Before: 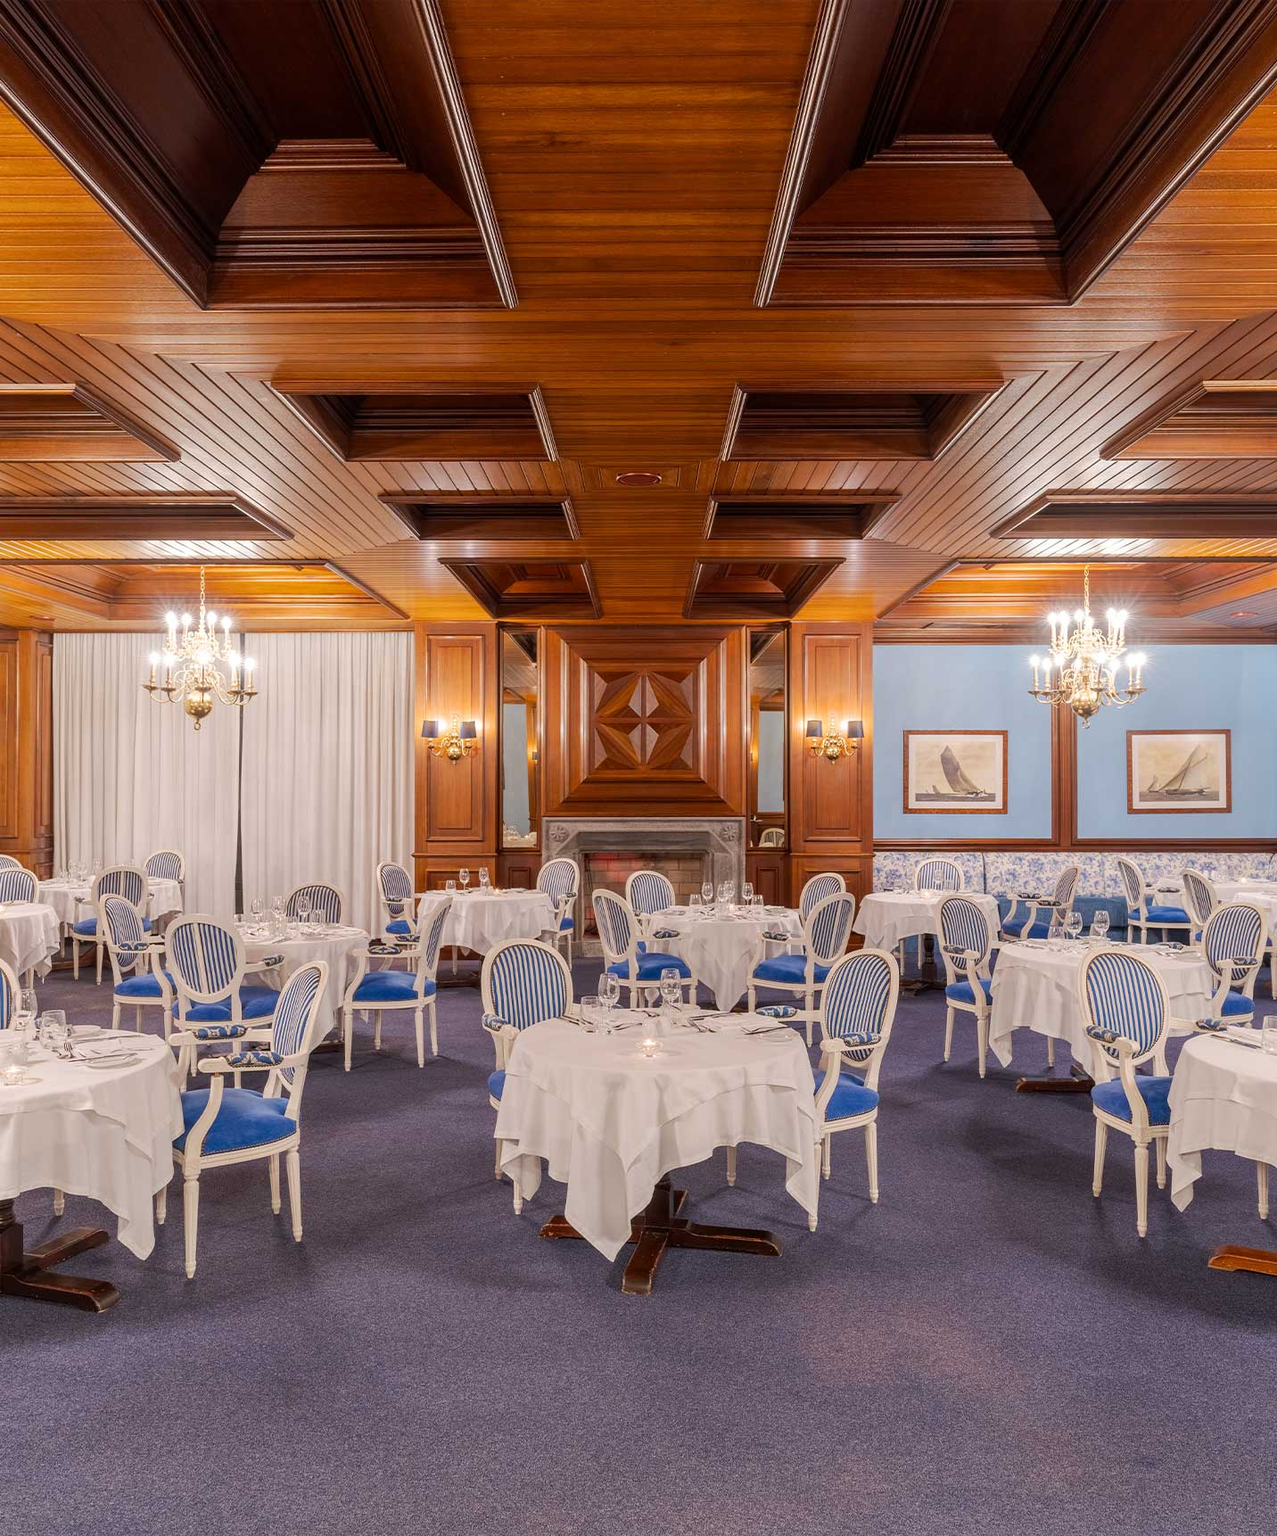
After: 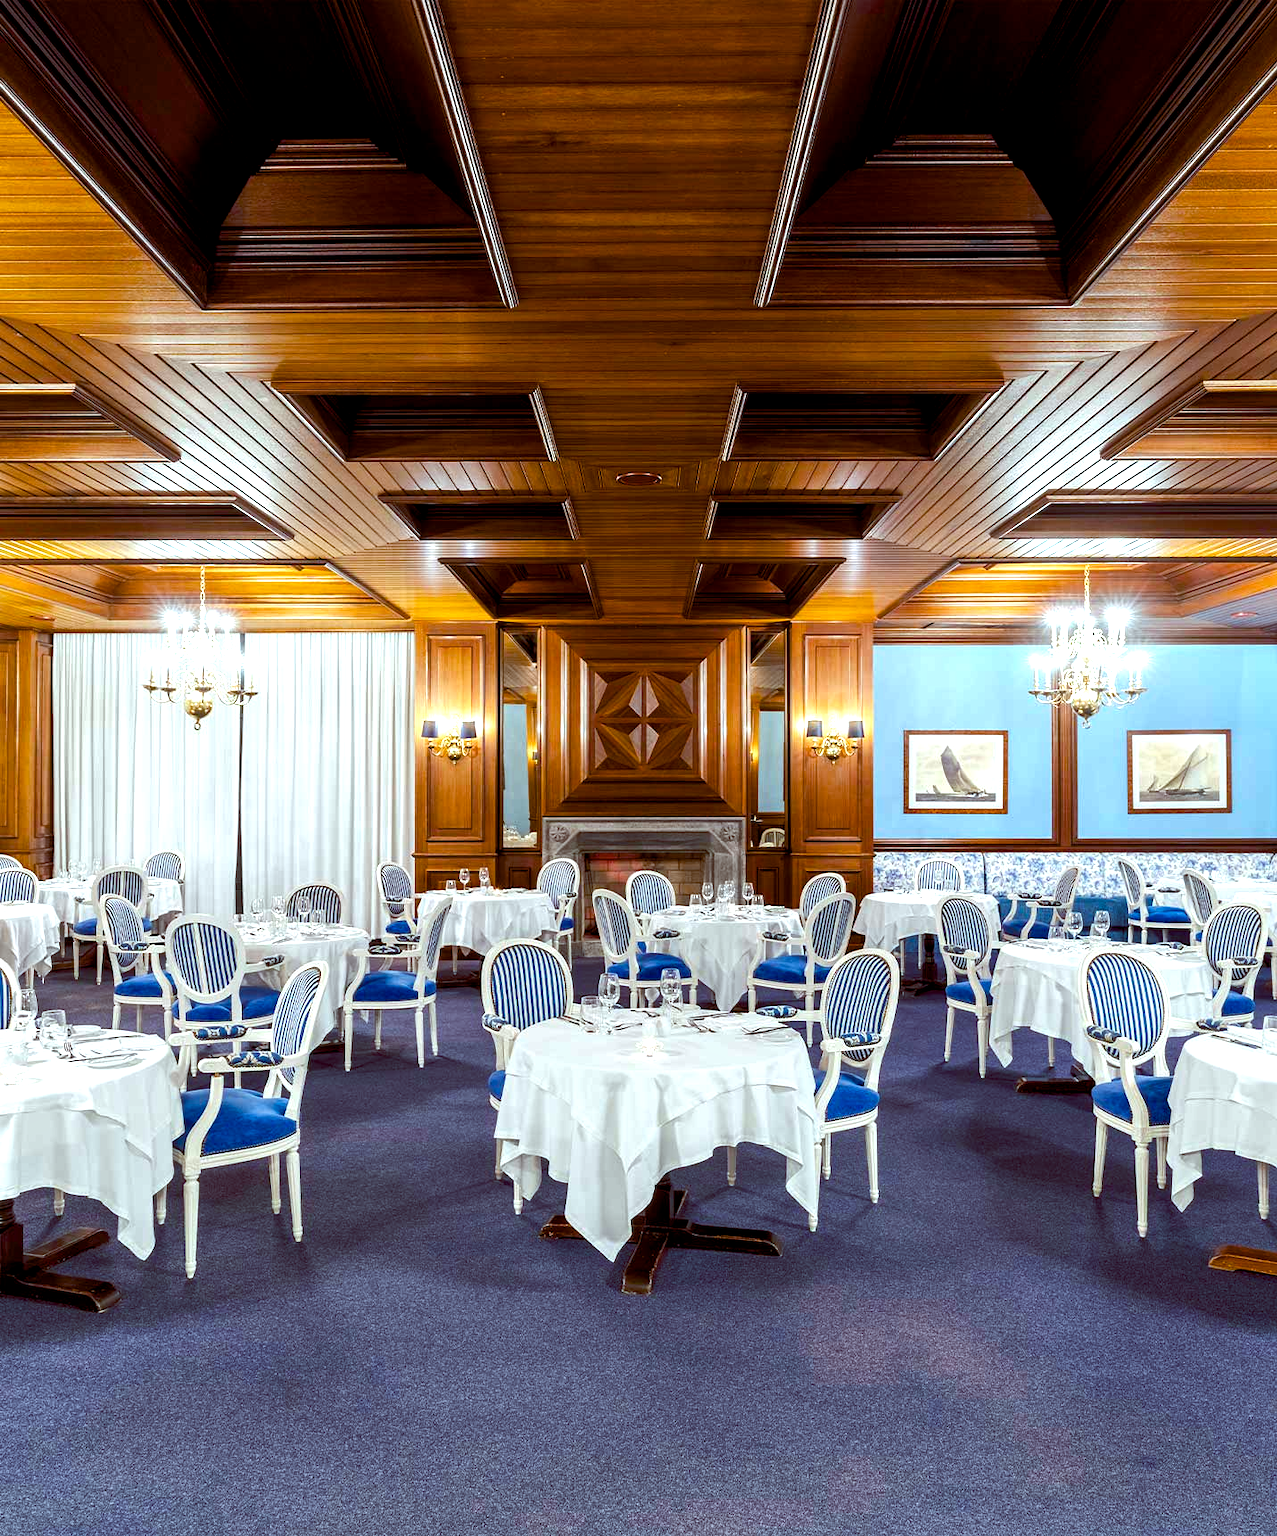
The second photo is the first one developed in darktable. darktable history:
local contrast: mode bilateral grid, contrast 15, coarseness 36, detail 105%, midtone range 0.2
tone equalizer: on, module defaults
color balance rgb: shadows lift › luminance -7.7%, shadows lift › chroma 2.13%, shadows lift › hue 200.79°, power › luminance -7.77%, power › chroma 2.27%, power › hue 220.69°, highlights gain › luminance 15.15%, highlights gain › chroma 4%, highlights gain › hue 209.35°, global offset › luminance -0.21%, global offset › chroma 0.27%, perceptual saturation grading › global saturation 24.42%, perceptual saturation grading › highlights -24.42%, perceptual saturation grading › mid-tones 24.42%, perceptual saturation grading › shadows 40%, perceptual brilliance grading › global brilliance -5%, perceptual brilliance grading › highlights 24.42%, perceptual brilliance grading › mid-tones 7%, perceptual brilliance grading › shadows -5%
